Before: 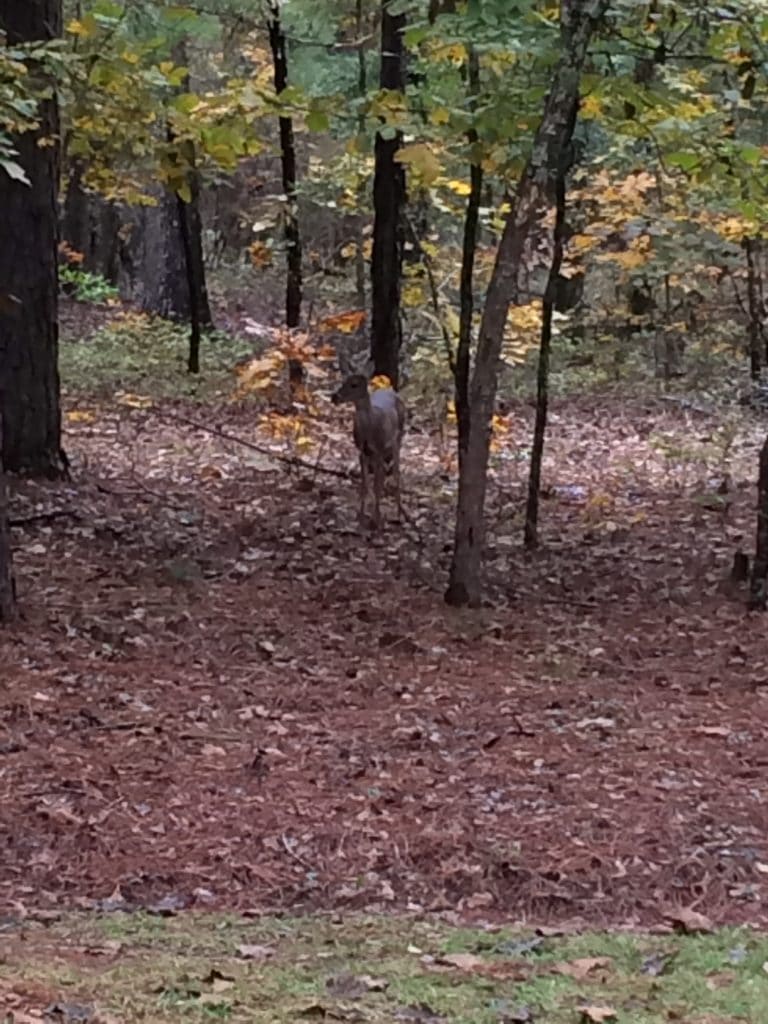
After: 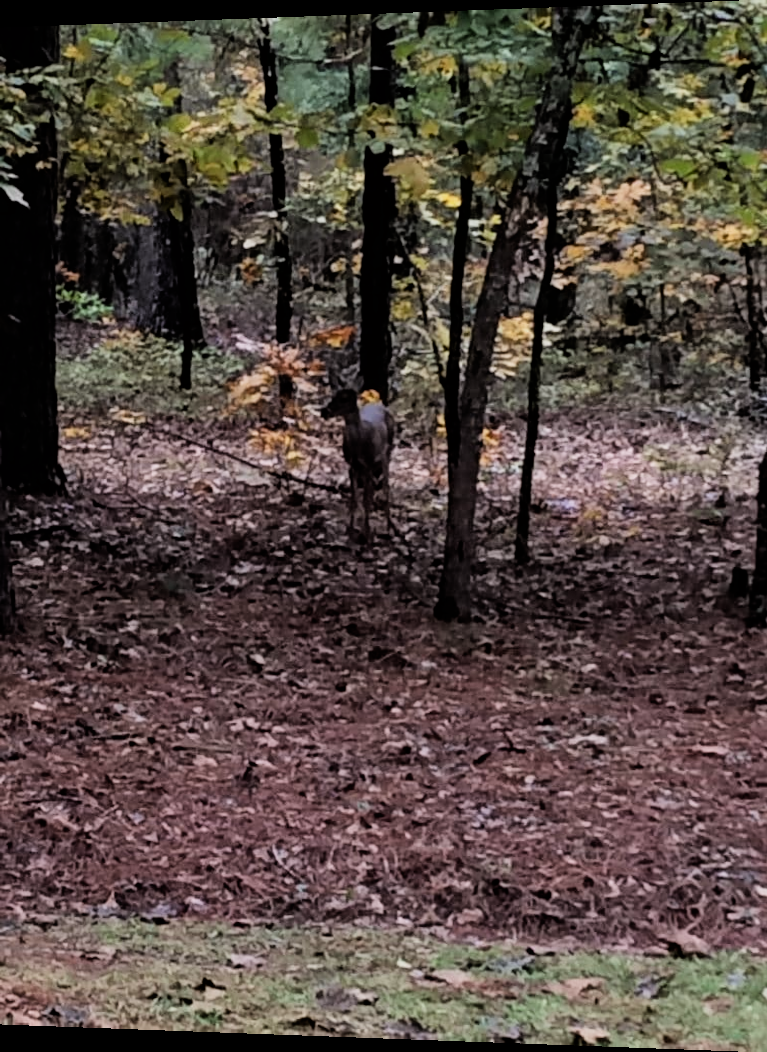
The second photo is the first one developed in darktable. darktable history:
white balance: red 0.988, blue 1.017
filmic rgb: black relative exposure -5 EV, hardness 2.88, contrast 1.4
rotate and perspective: lens shift (horizontal) -0.055, automatic cropping off
